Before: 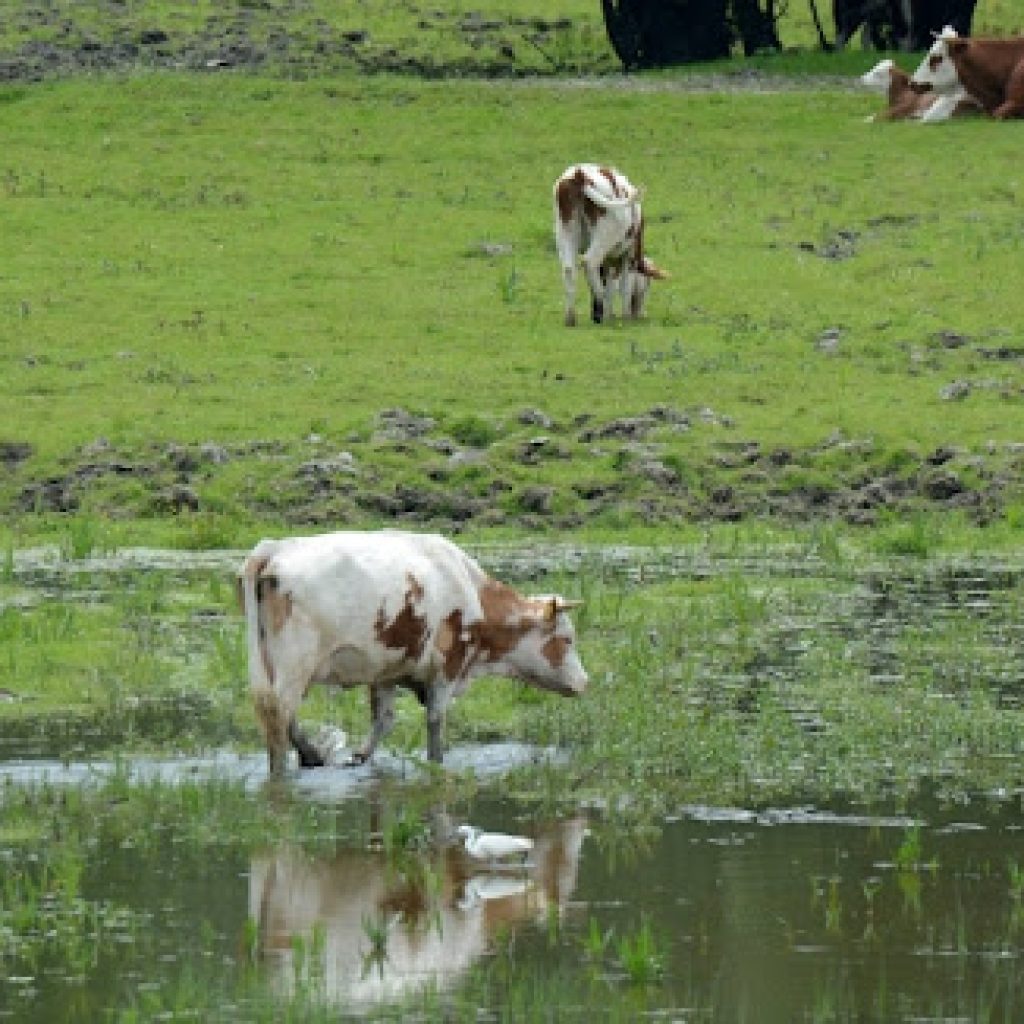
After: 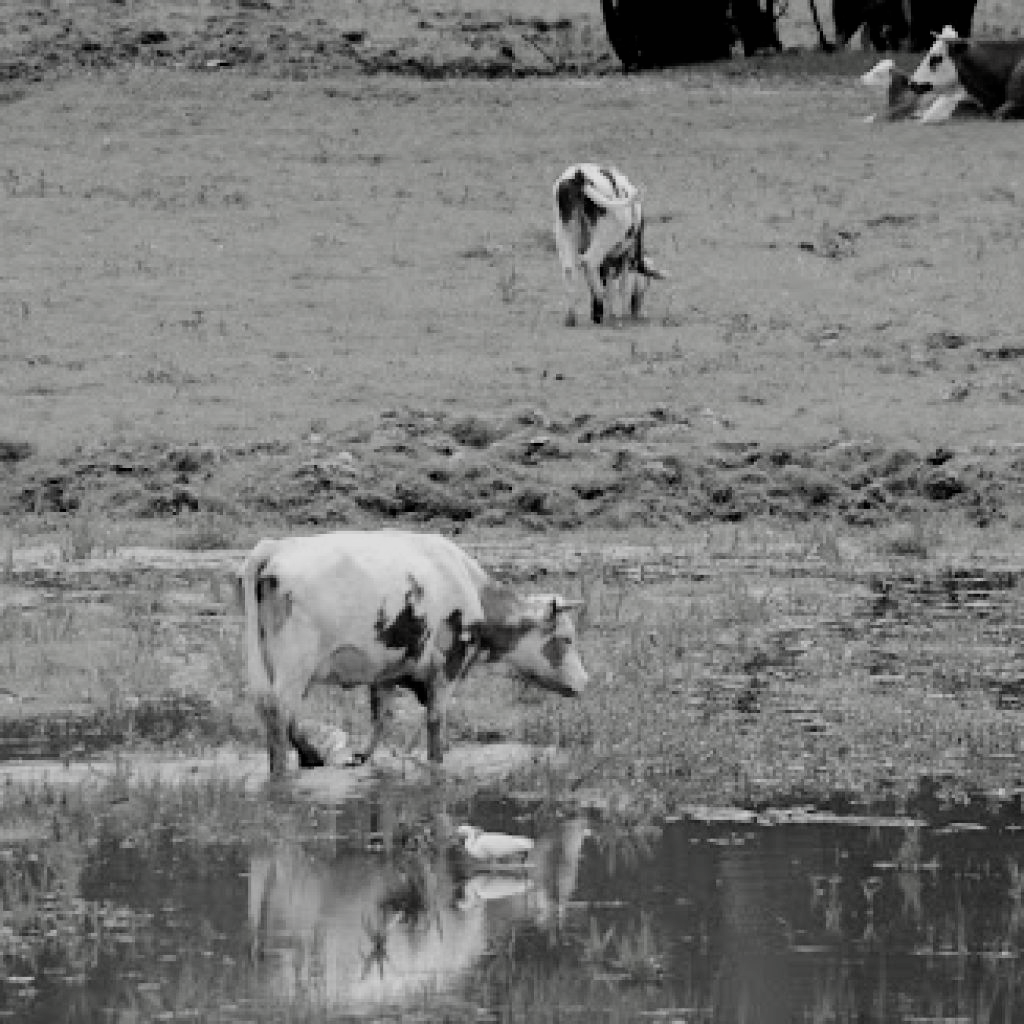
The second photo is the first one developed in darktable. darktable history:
filmic rgb: black relative exposure -5.06 EV, white relative exposure 3.5 EV, hardness 3.16, contrast 1.188, highlights saturation mix -48.91%, preserve chrominance no, color science v5 (2021), contrast in shadows safe, contrast in highlights safe
